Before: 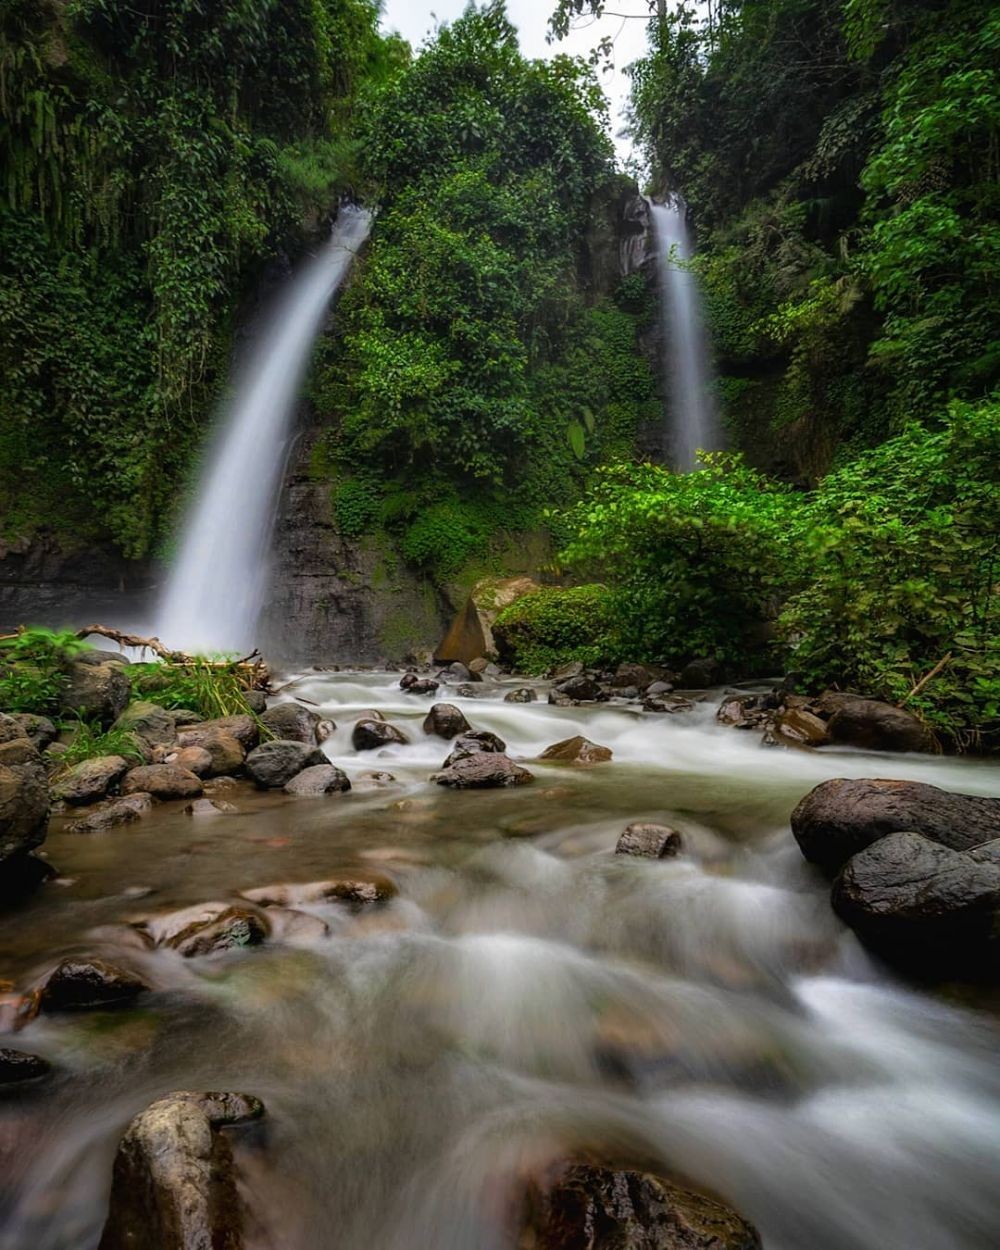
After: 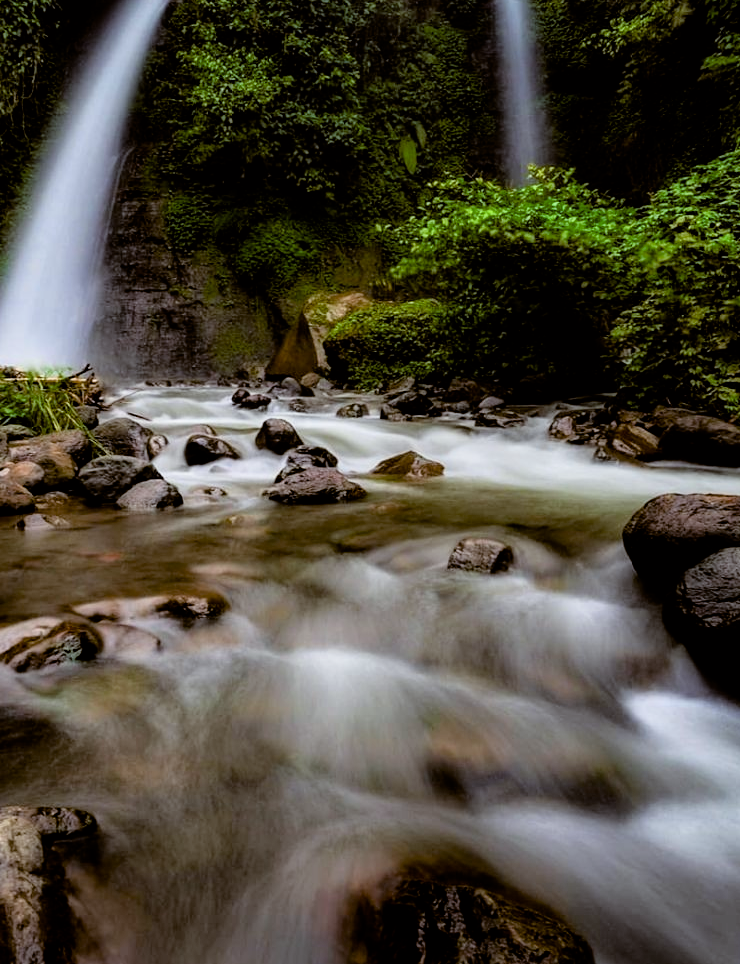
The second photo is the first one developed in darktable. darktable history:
vibrance: vibrance 0%
filmic rgb: black relative exposure -3.72 EV, white relative exposure 2.77 EV, dynamic range scaling -5.32%, hardness 3.03
color balance: lift [1, 1.015, 1.004, 0.985], gamma [1, 0.958, 0.971, 1.042], gain [1, 0.956, 0.977, 1.044]
crop: left 16.871%, top 22.857%, right 9.116%
